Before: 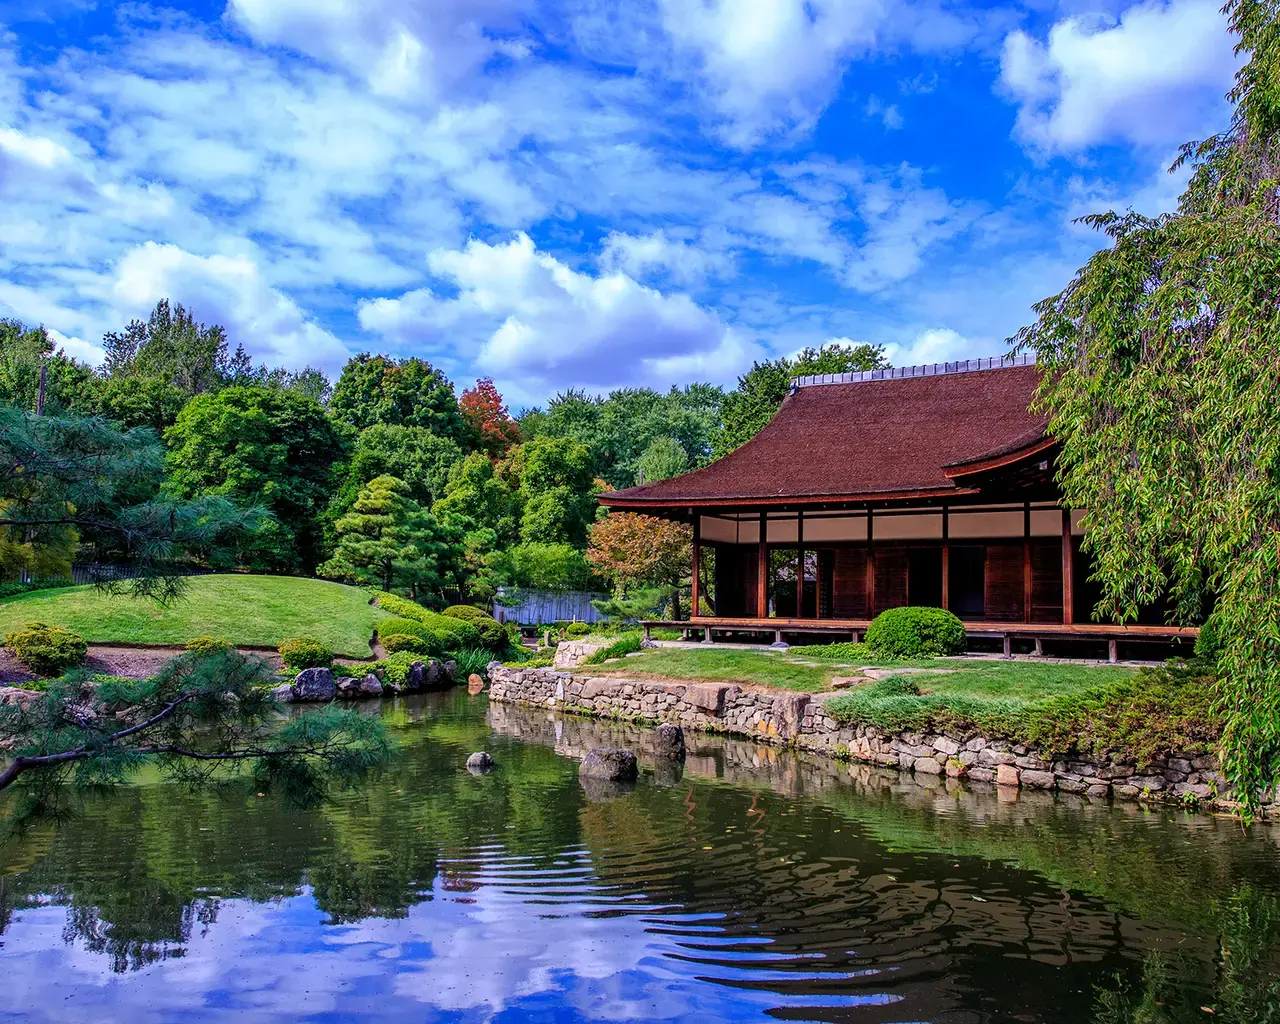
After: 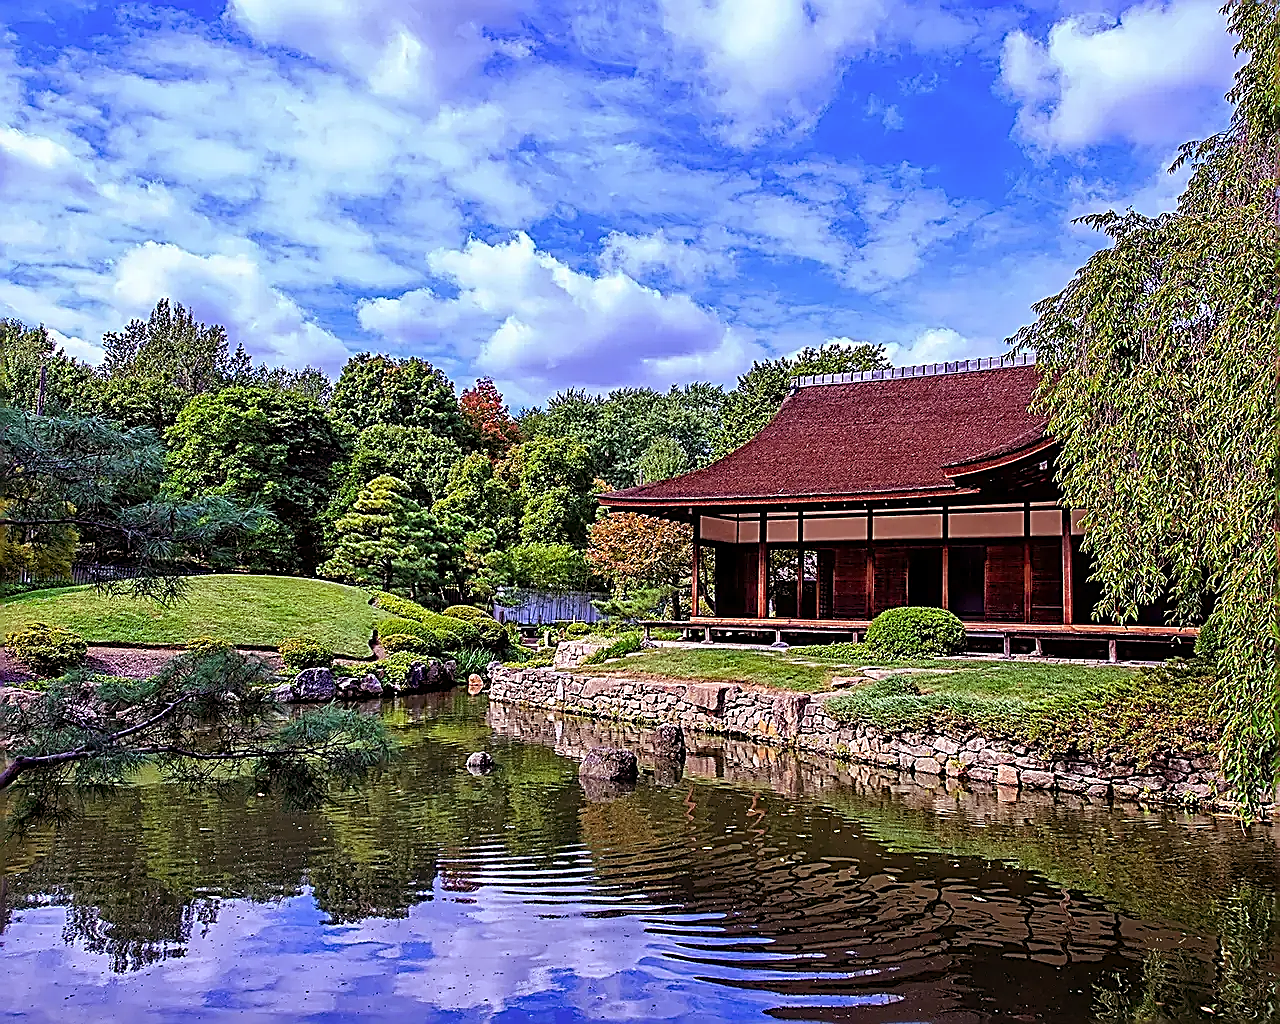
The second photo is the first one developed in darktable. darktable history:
rgb levels: mode RGB, independent channels, levels [[0, 0.474, 1], [0, 0.5, 1], [0, 0.5, 1]]
sharpen: amount 2
